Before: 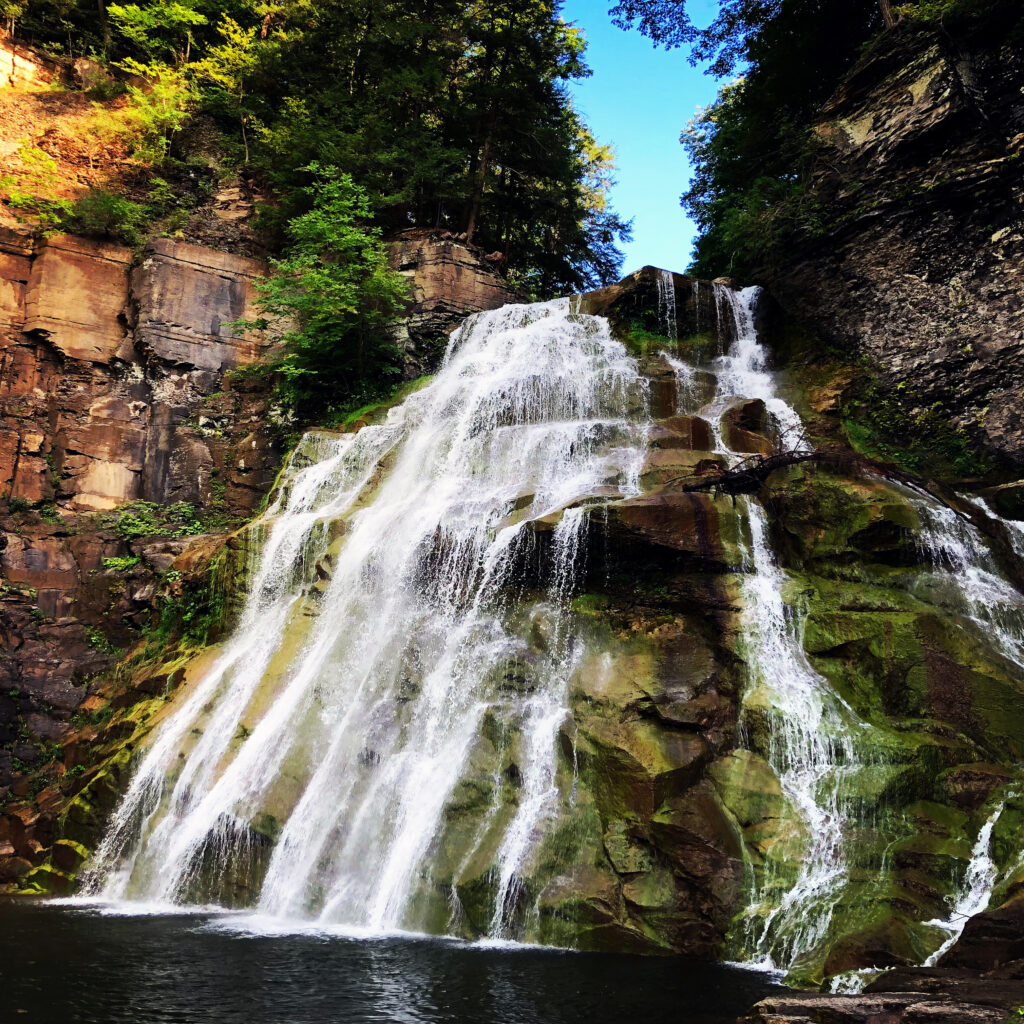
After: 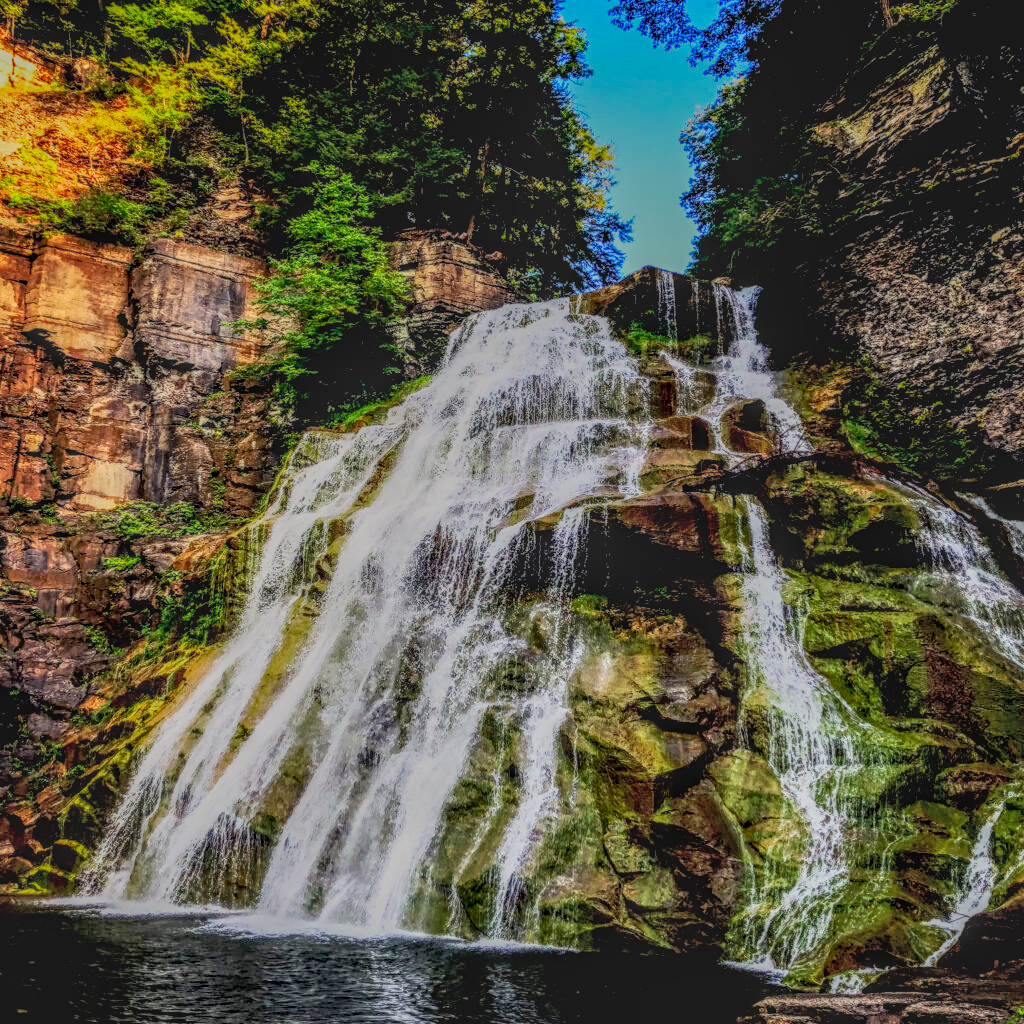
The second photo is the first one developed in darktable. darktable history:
base curve: curves: ch0 [(0, 0) (0.088, 0.125) (0.176, 0.251) (0.354, 0.501) (0.613, 0.749) (1, 0.877)]
exposure: black level correction 0.01, exposure 0.012 EV, compensate highlight preservation false
local contrast: highlights 2%, shadows 0%, detail 200%, midtone range 0.245
shadows and highlights: shadows 17.56, highlights -84.26, soften with gaussian
